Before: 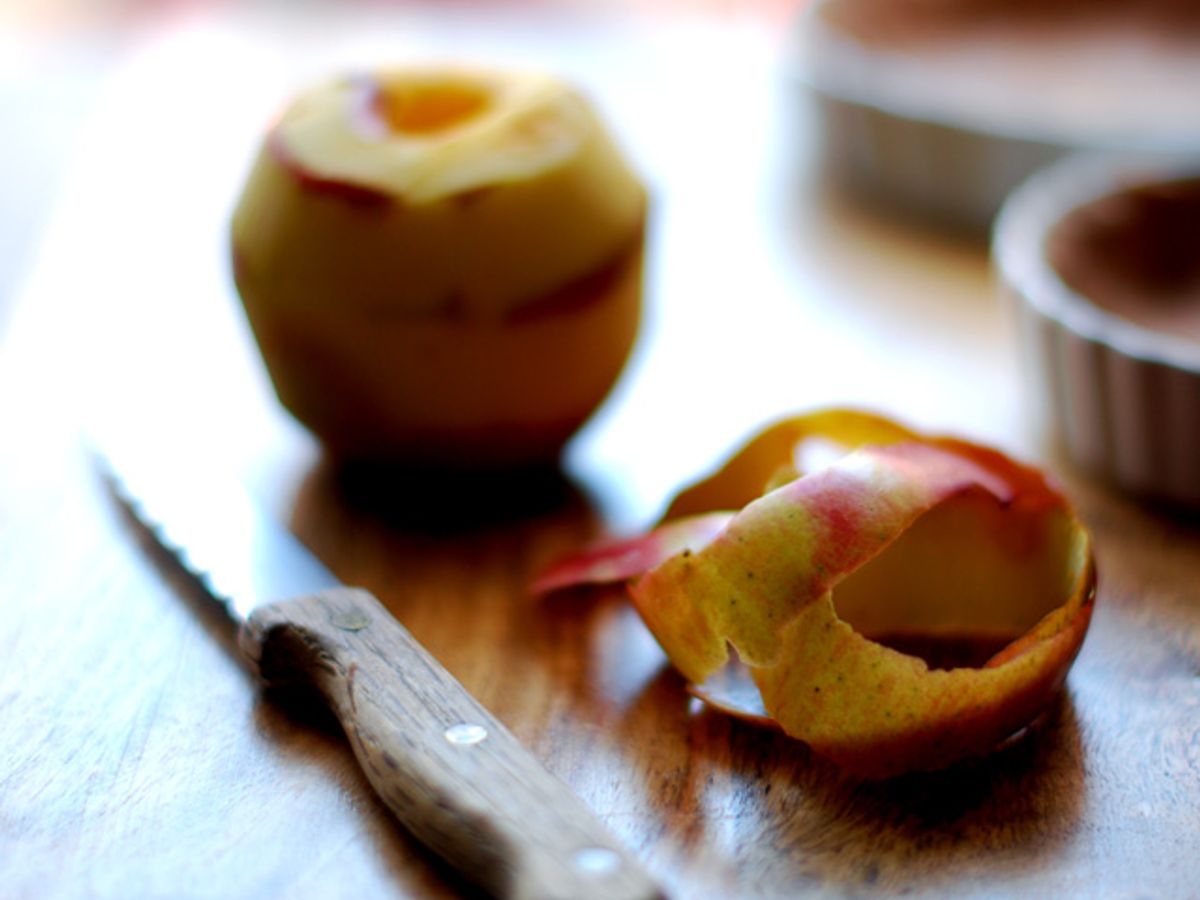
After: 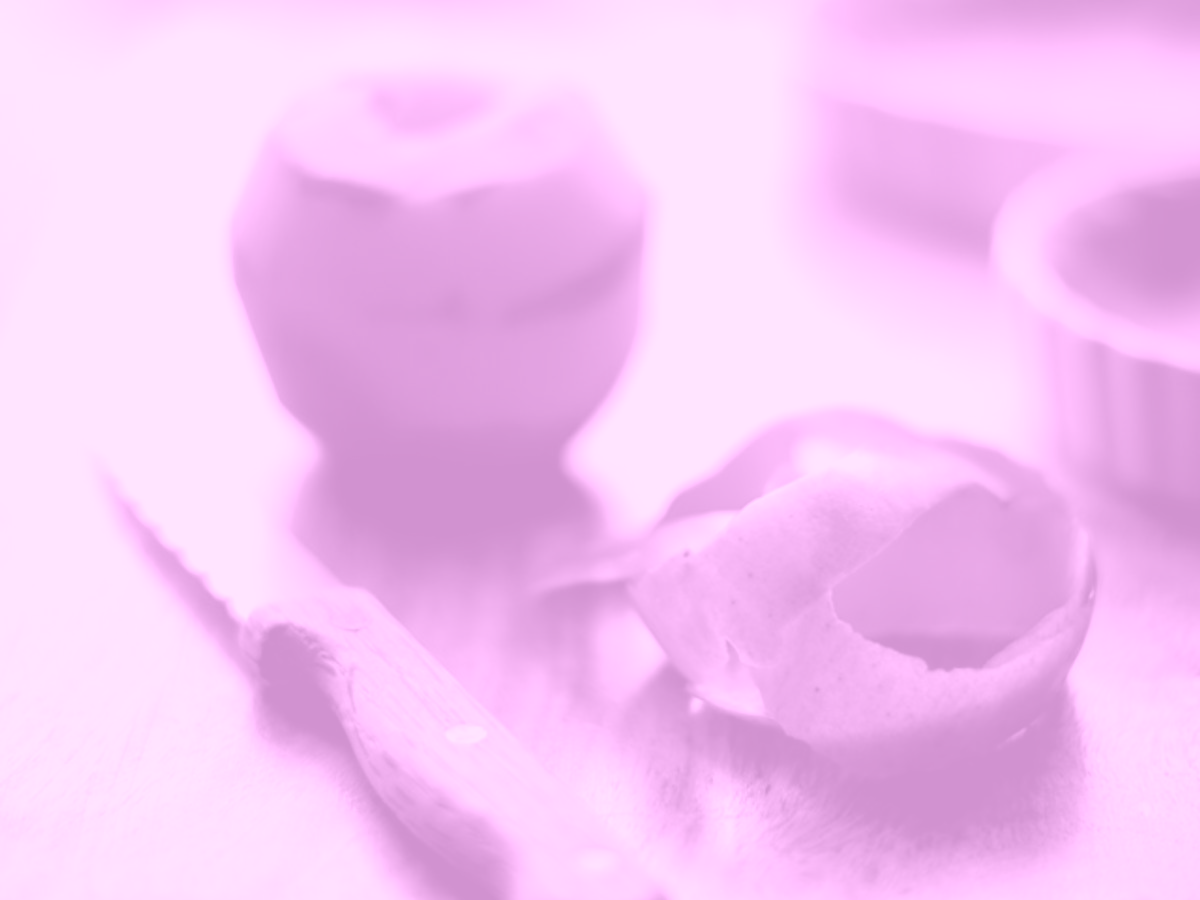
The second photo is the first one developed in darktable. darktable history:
vibrance: vibrance 78%
color correction: highlights a* 11.96, highlights b* 11.58
colorize: hue 331.2°, saturation 75%, source mix 30.28%, lightness 70.52%, version 1
